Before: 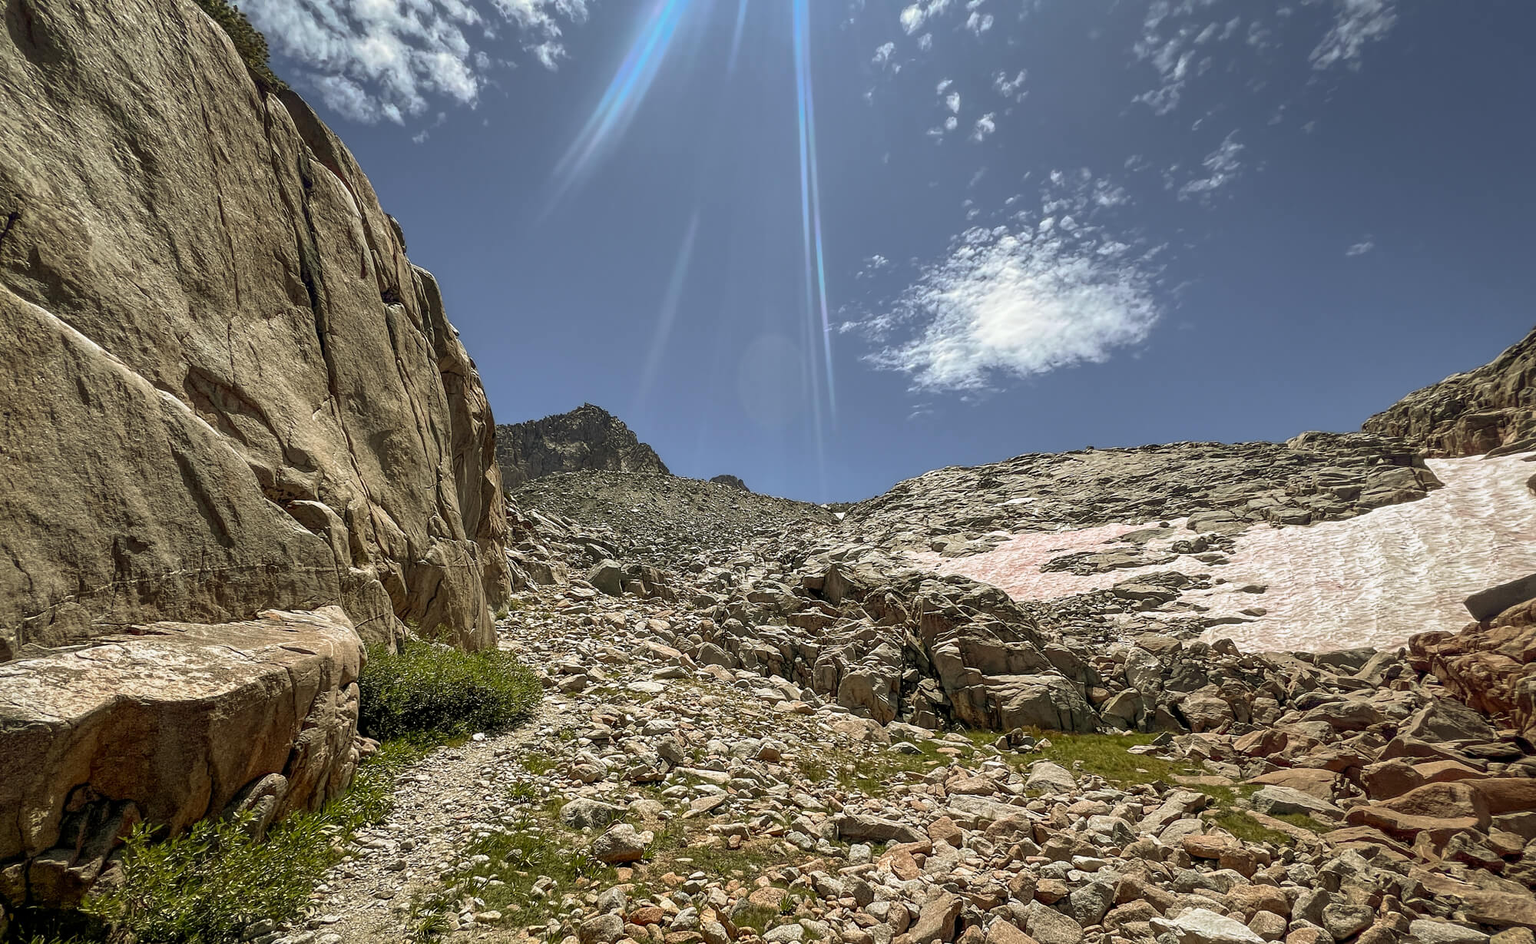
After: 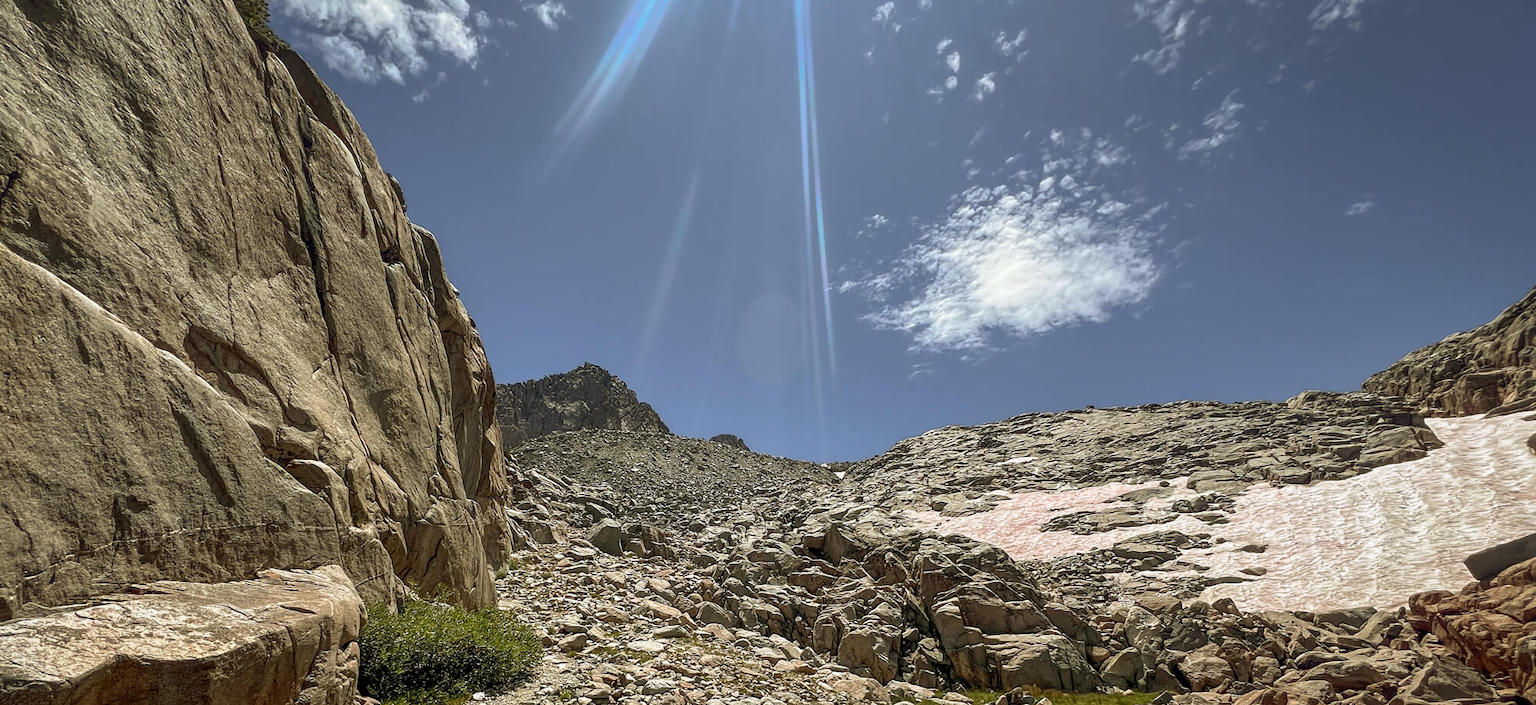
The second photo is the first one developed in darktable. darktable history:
crop: top 4.346%, bottom 20.953%
